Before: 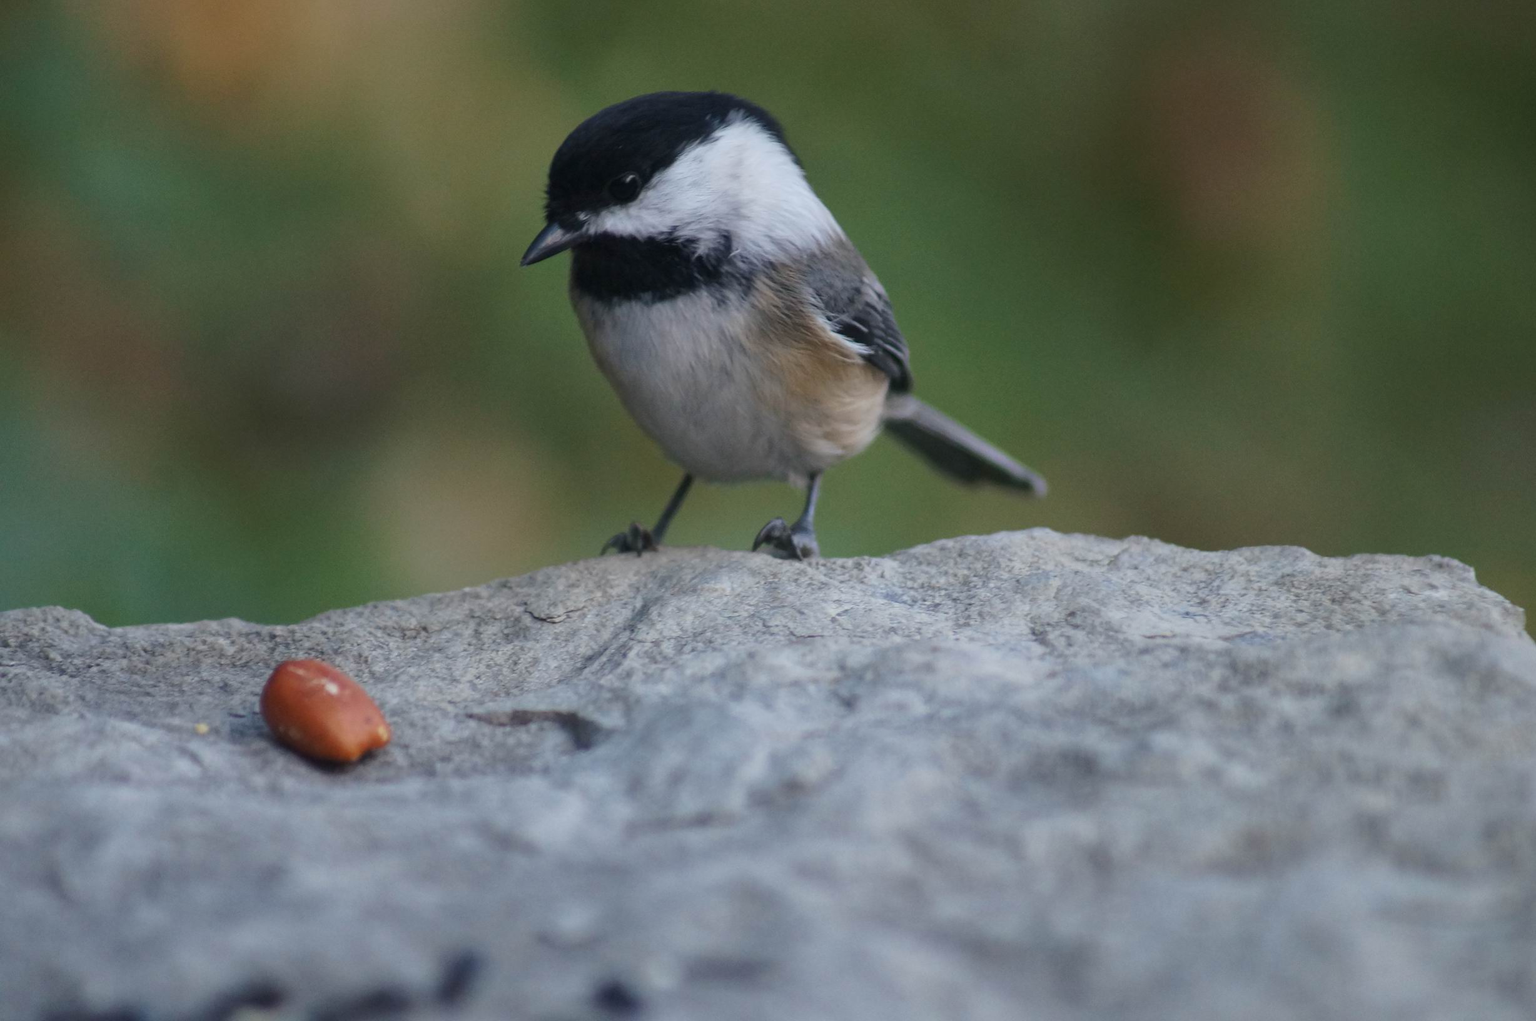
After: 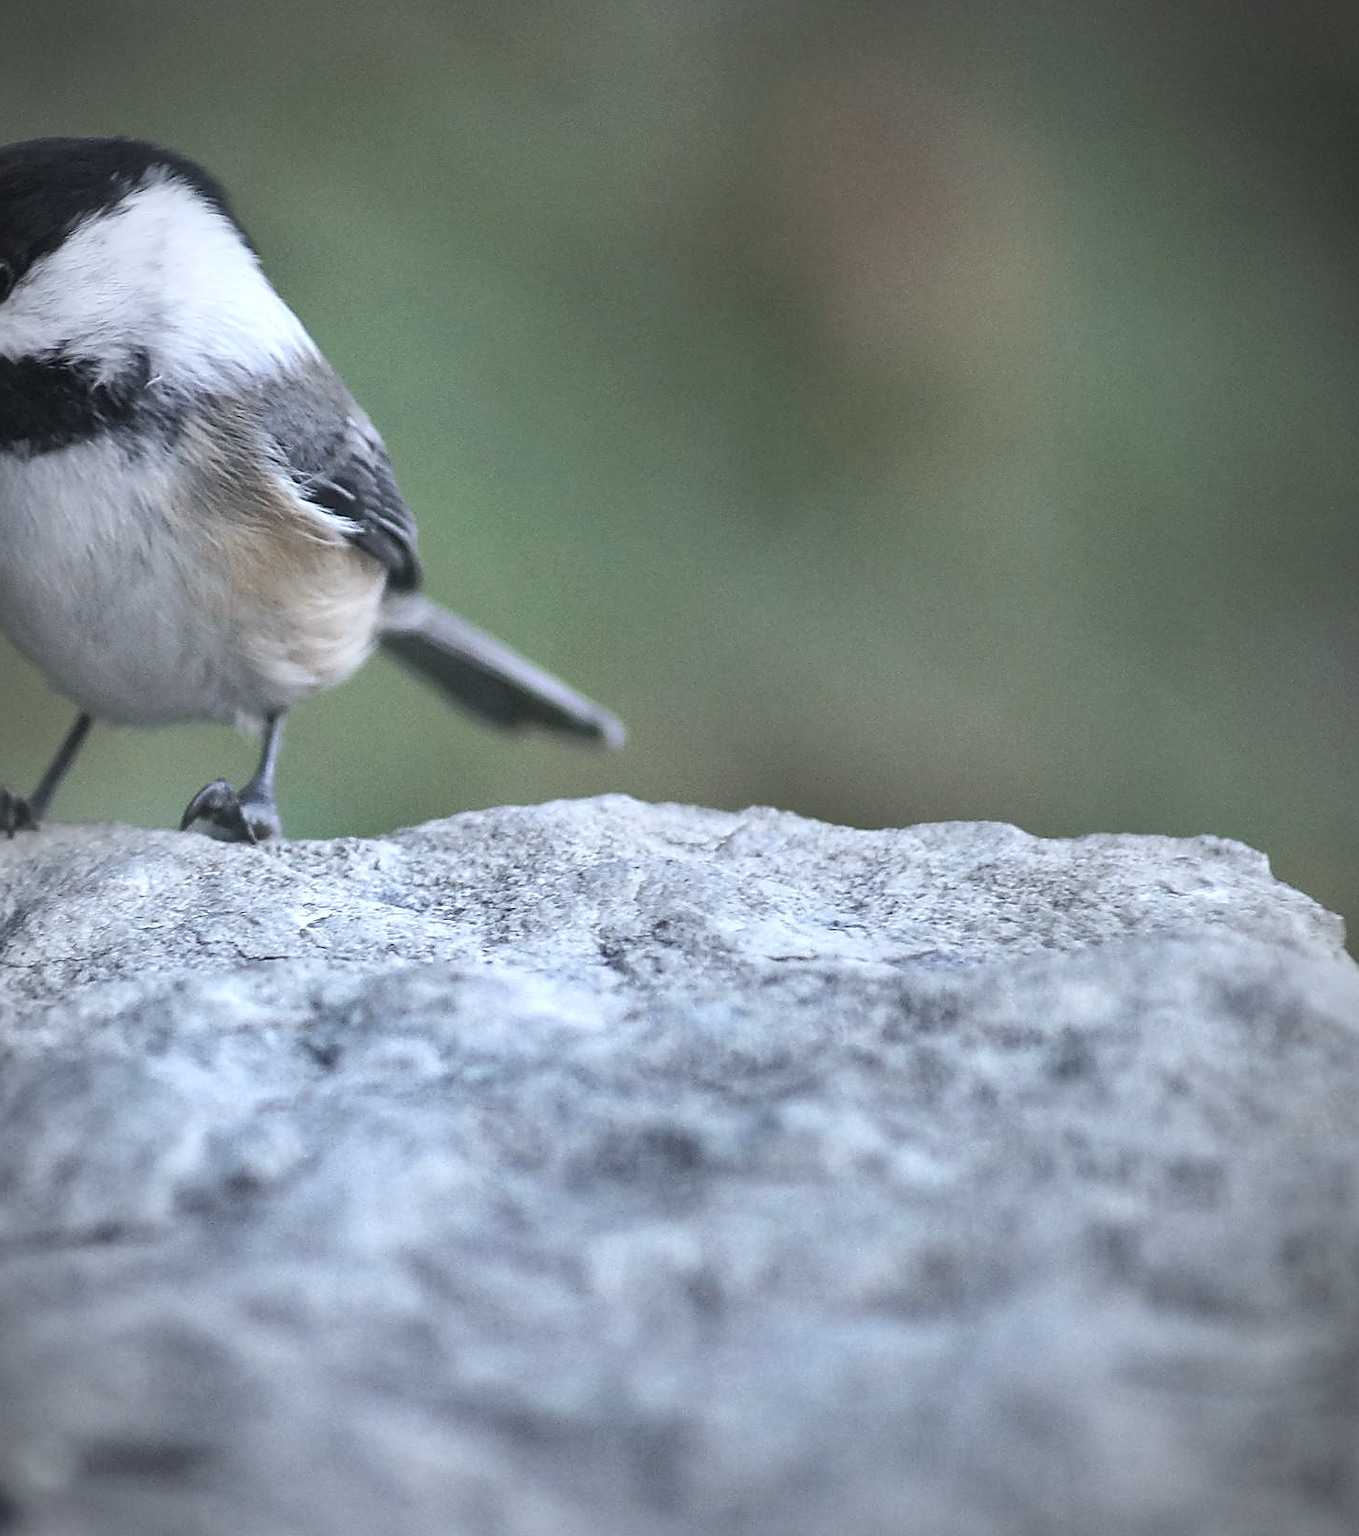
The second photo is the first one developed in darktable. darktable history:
sharpen: radius 1.42, amount 1.267, threshold 0.719
crop: left 41.165%
color calibration: x 0.37, y 0.382, temperature 4303.83 K
exposure: black level correction 0, exposure 0.874 EV, compensate highlight preservation false
vignetting: brightness -0.575, automatic ratio true
color zones: curves: ch1 [(0, 0.292) (0.001, 0.292) (0.2, 0.264) (0.4, 0.248) (0.6, 0.248) (0.8, 0.264) (0.999, 0.292) (1, 0.292)]
shadows and highlights: radius 105.85, shadows 23.81, highlights -59.02, low approximation 0.01, soften with gaussian
contrast brightness saturation: contrast 0.071, brightness 0.081, saturation 0.179
